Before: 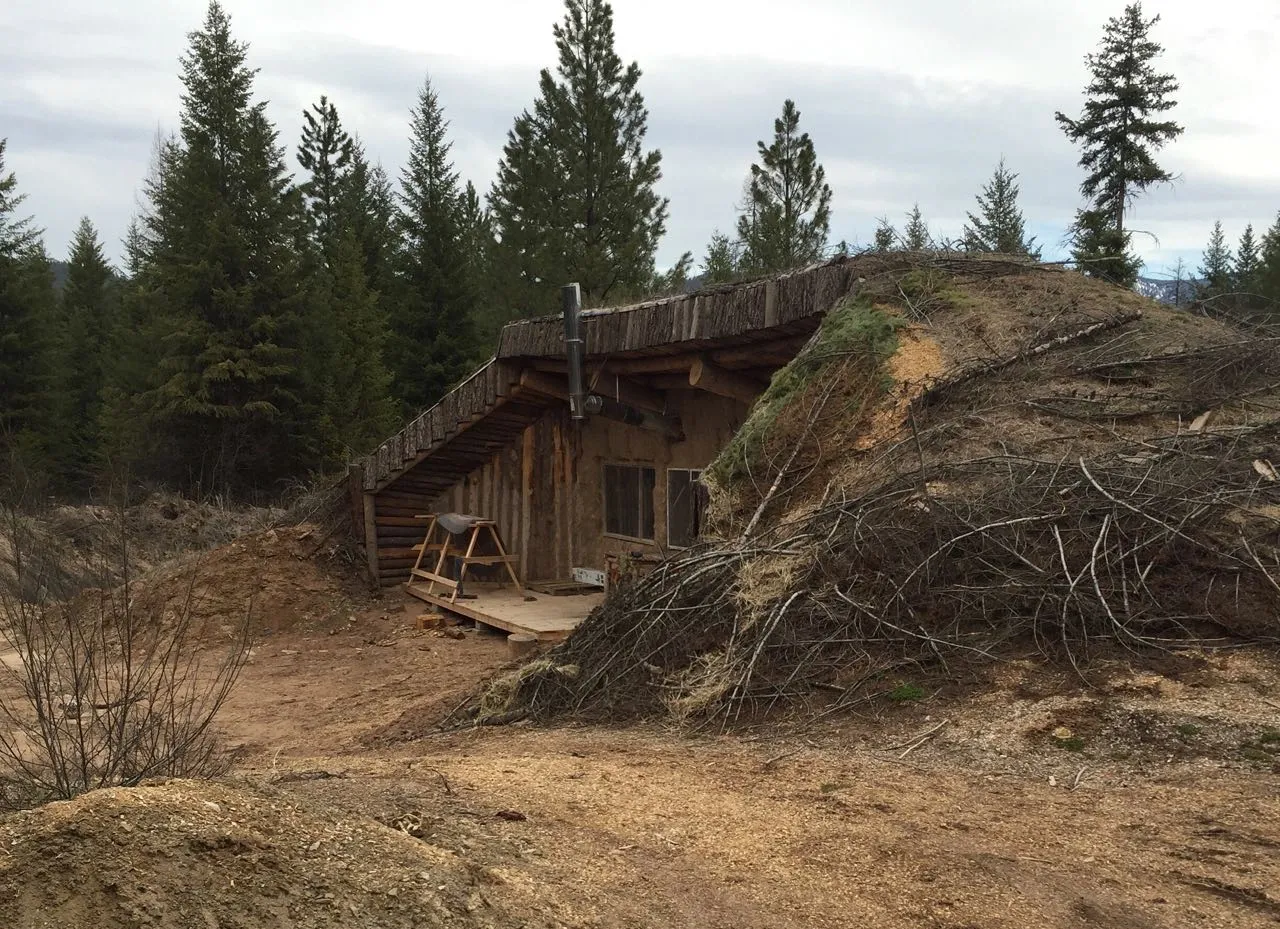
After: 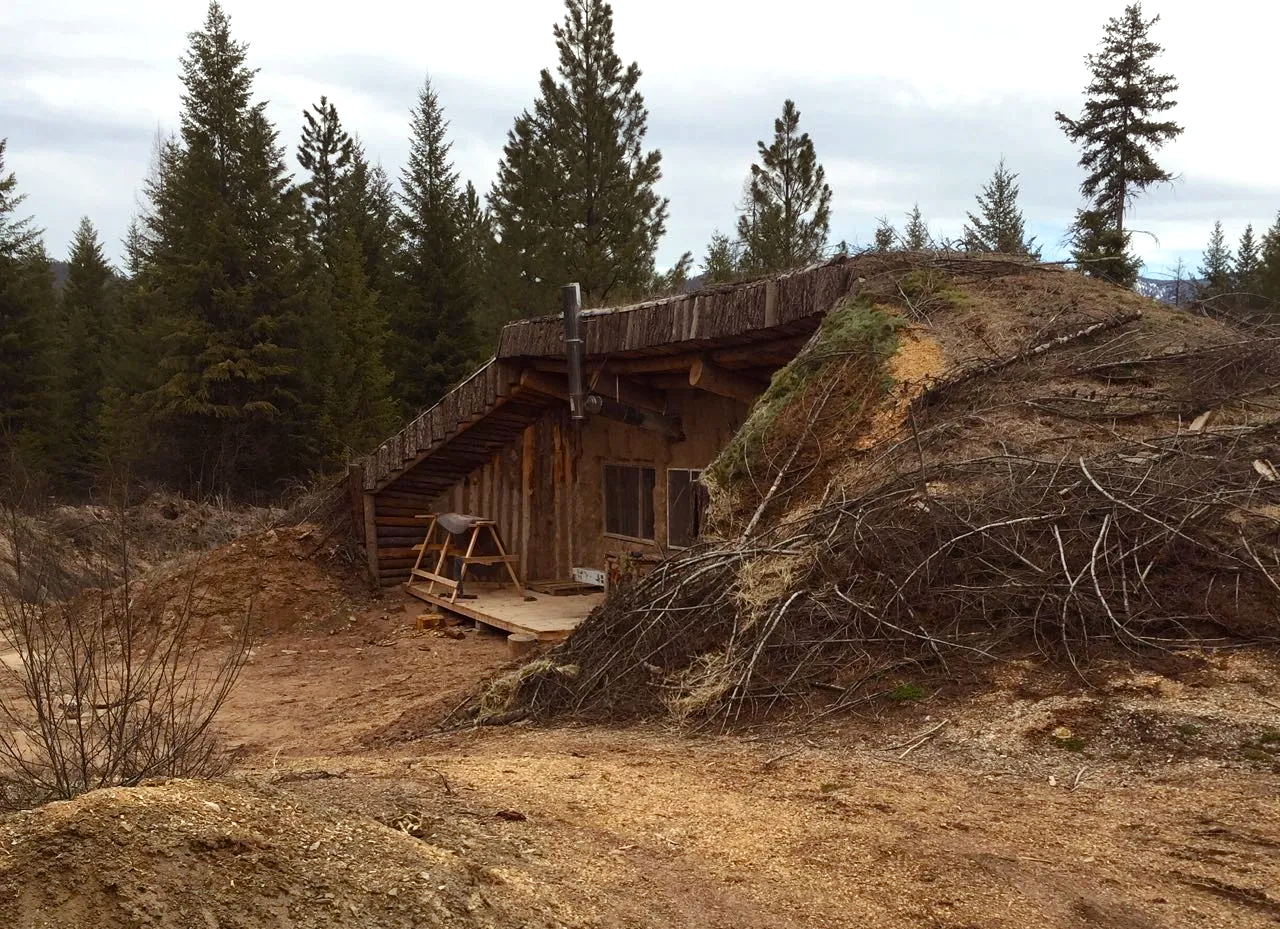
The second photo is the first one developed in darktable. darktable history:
color balance rgb: shadows lift › chroma 4.546%, shadows lift › hue 26.1°, power › hue 330.17°, perceptual saturation grading › global saturation 8.324%, perceptual saturation grading › shadows 3.021%, perceptual brilliance grading › highlights 9.358%, perceptual brilliance grading › mid-tones 5.615%, global vibrance -1.847%, saturation formula JzAzBz (2021)
tone equalizer: on, module defaults
